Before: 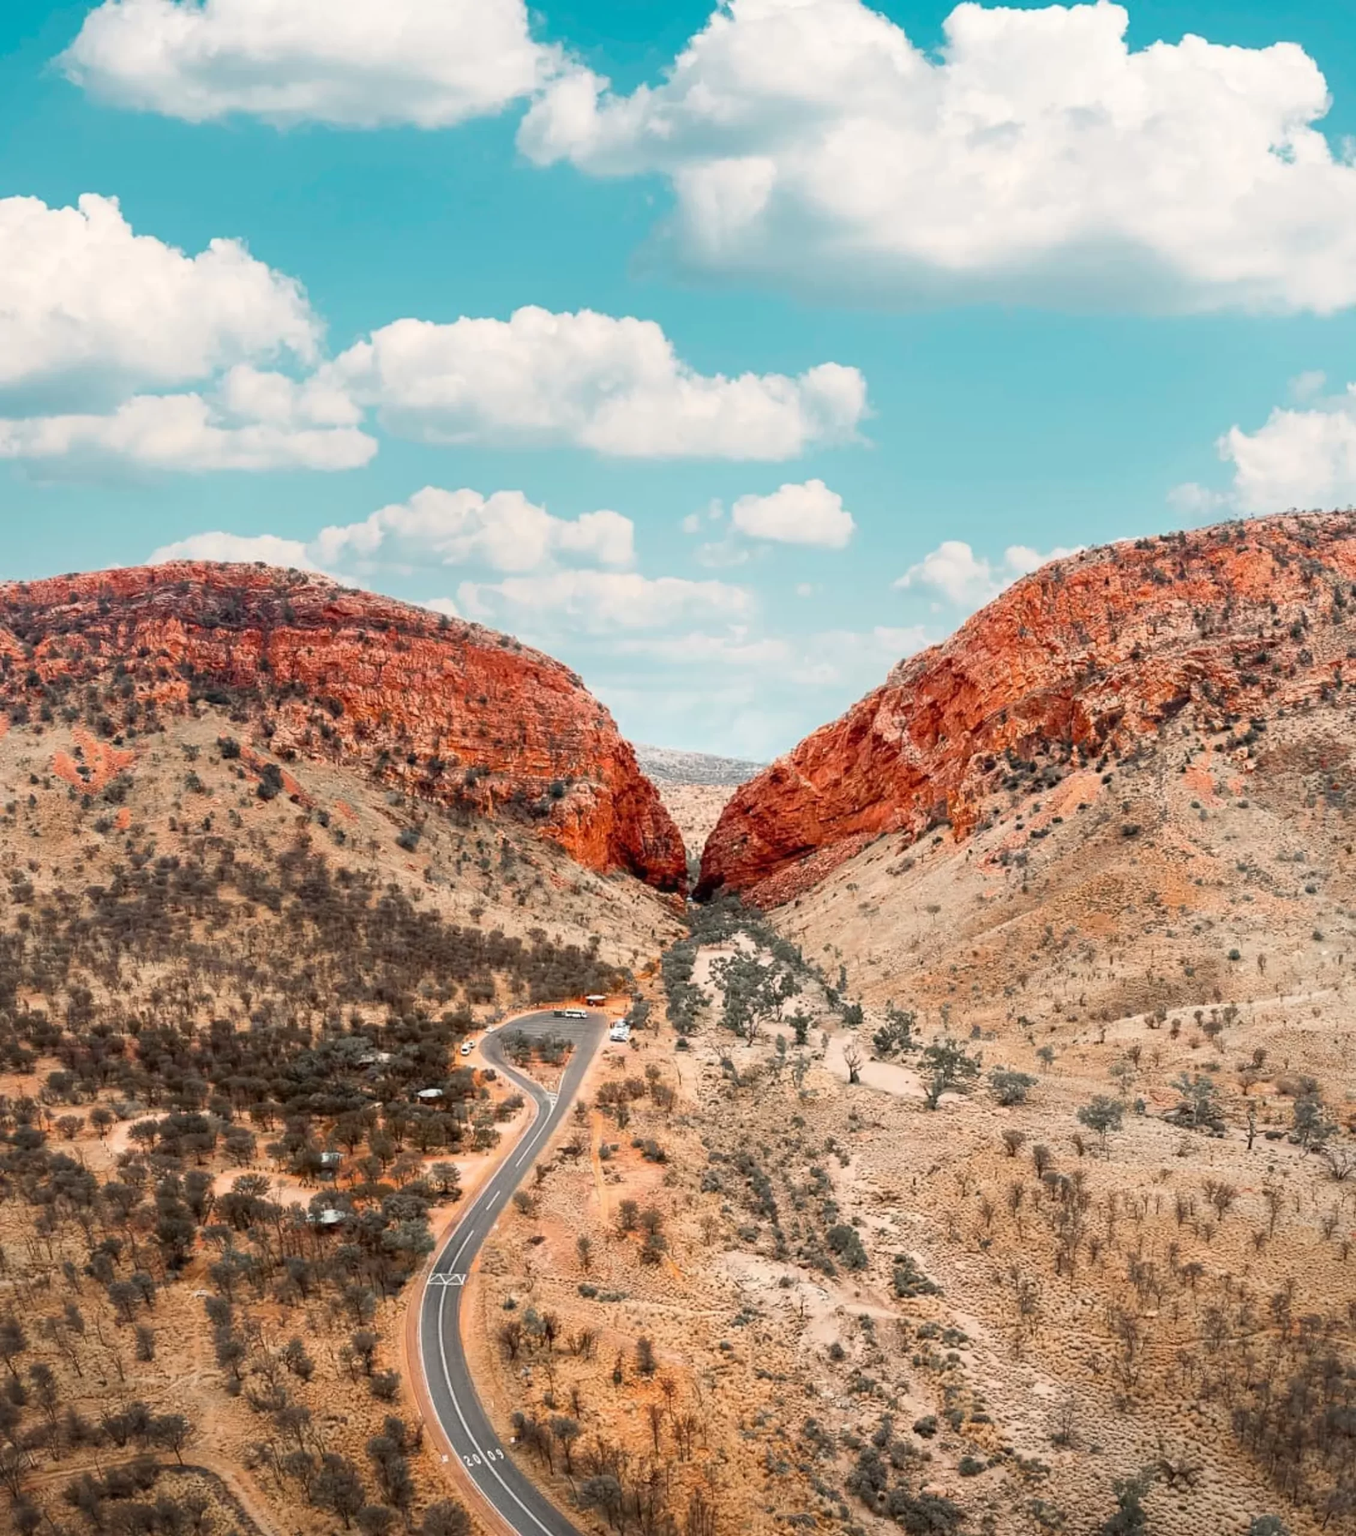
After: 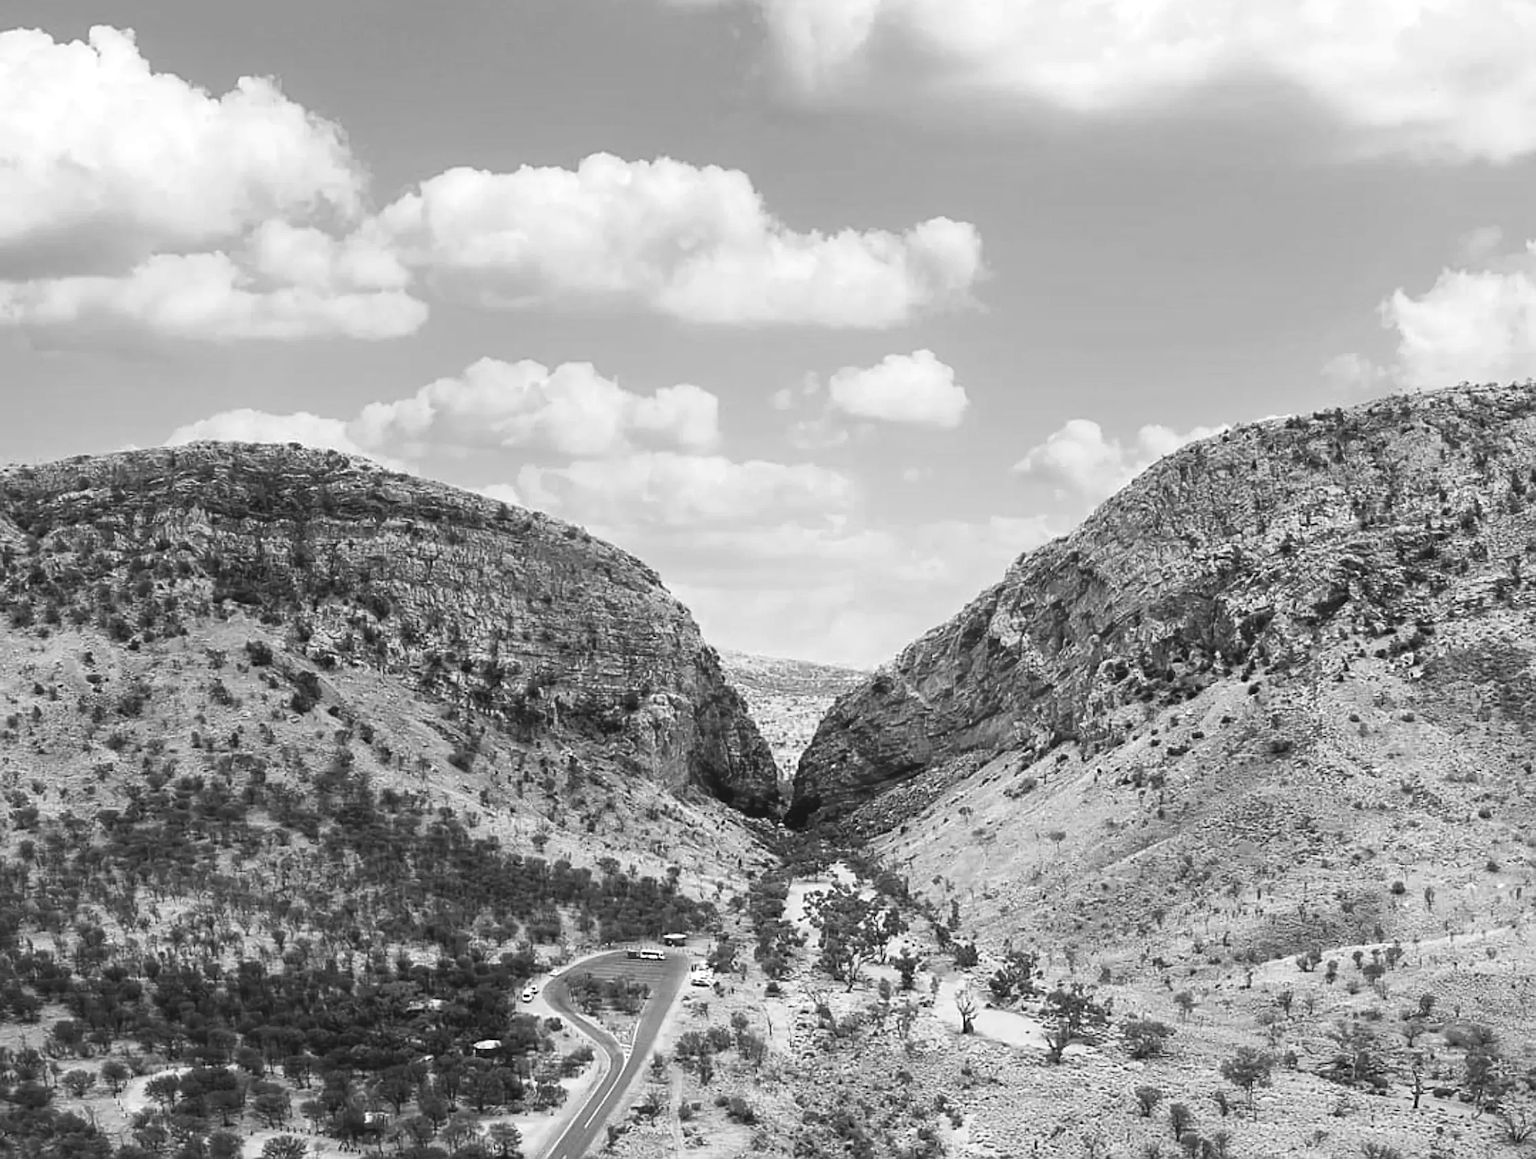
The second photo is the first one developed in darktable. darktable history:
crop: top 11.166%, bottom 22.168%
color balance: lift [1.016, 0.983, 1, 1.017], gamma [0.958, 1, 1, 1], gain [0.981, 1.007, 0.993, 1.002], input saturation 118.26%, contrast 13.43%, contrast fulcrum 21.62%, output saturation 82.76%
sharpen: on, module defaults
monochrome: a 73.58, b 64.21
